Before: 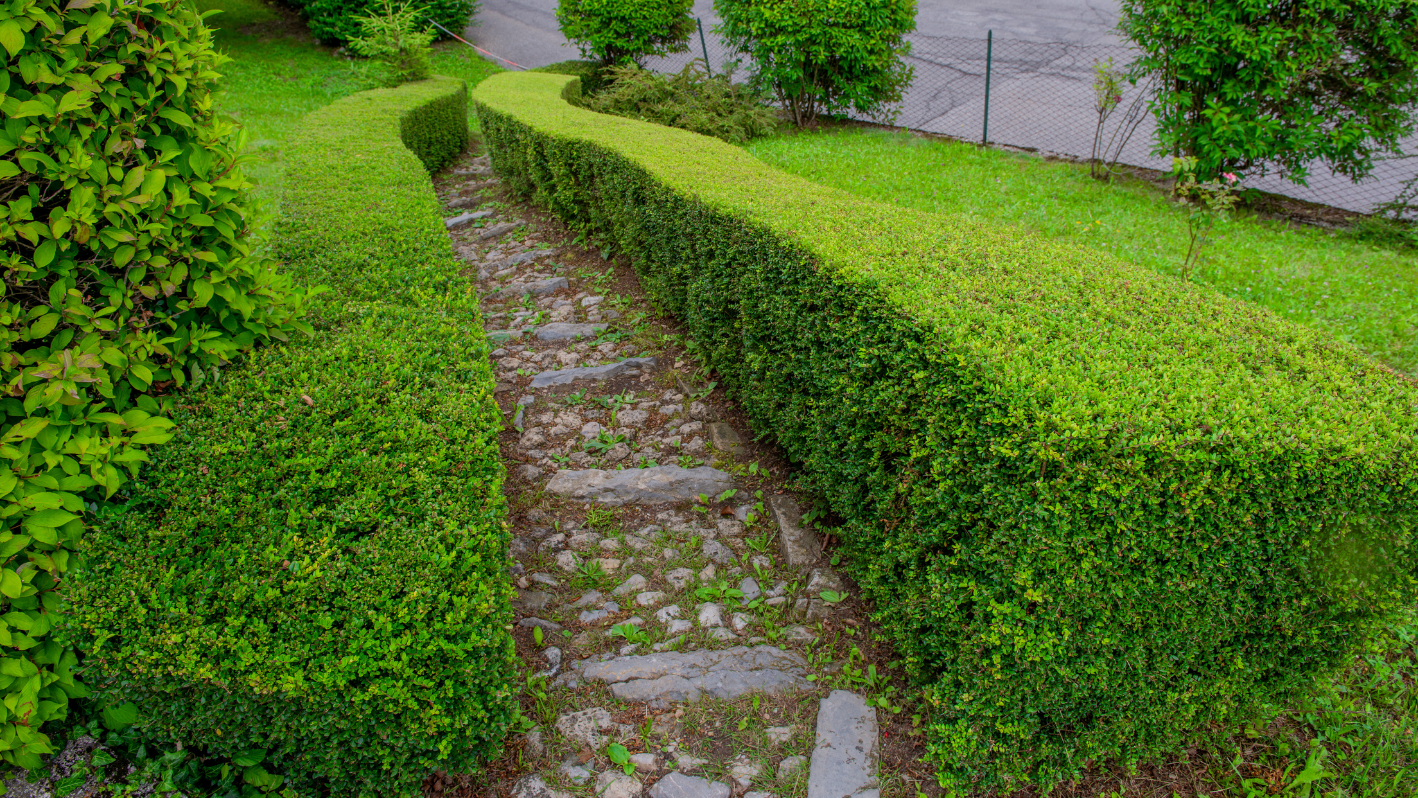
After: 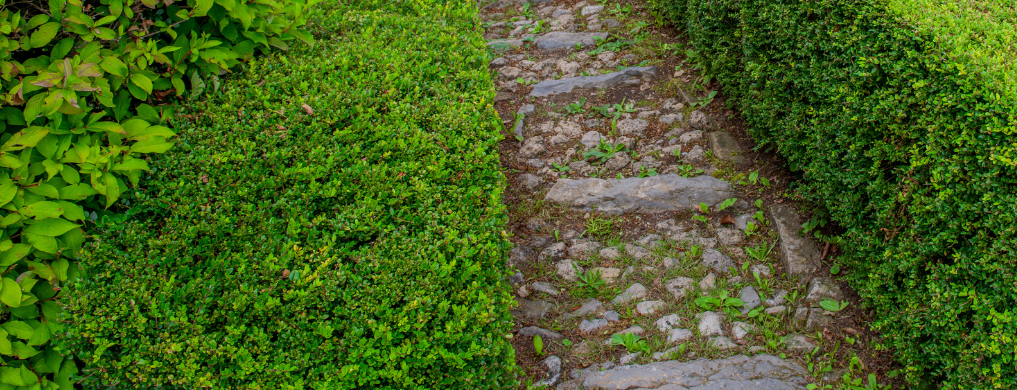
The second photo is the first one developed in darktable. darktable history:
crop: top 36.495%, right 28.255%, bottom 14.623%
